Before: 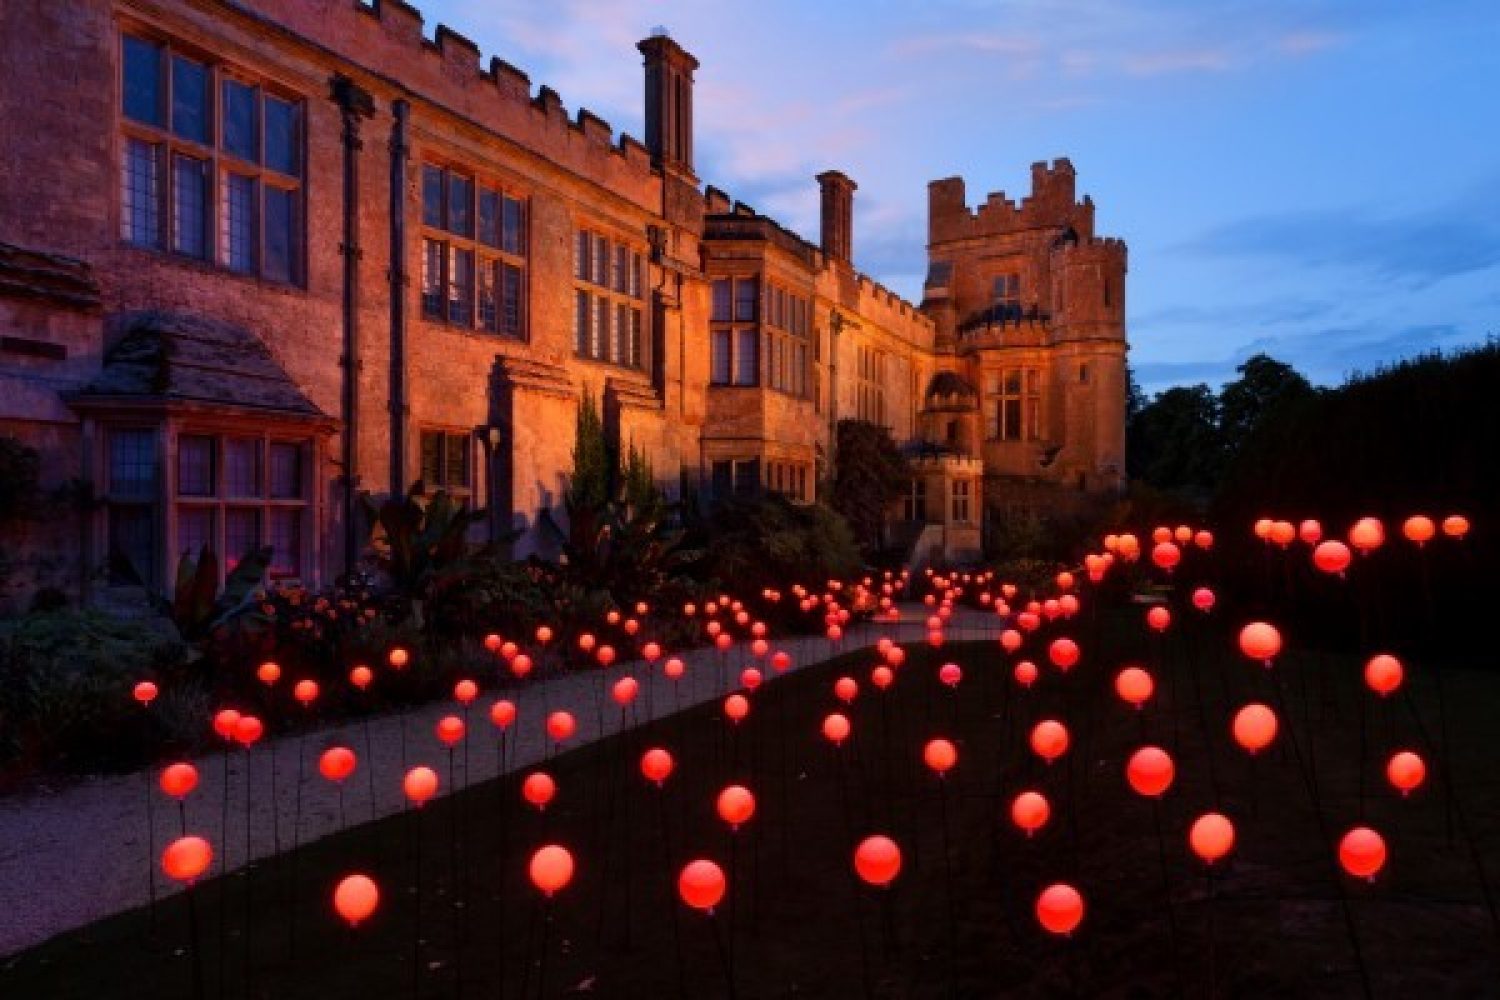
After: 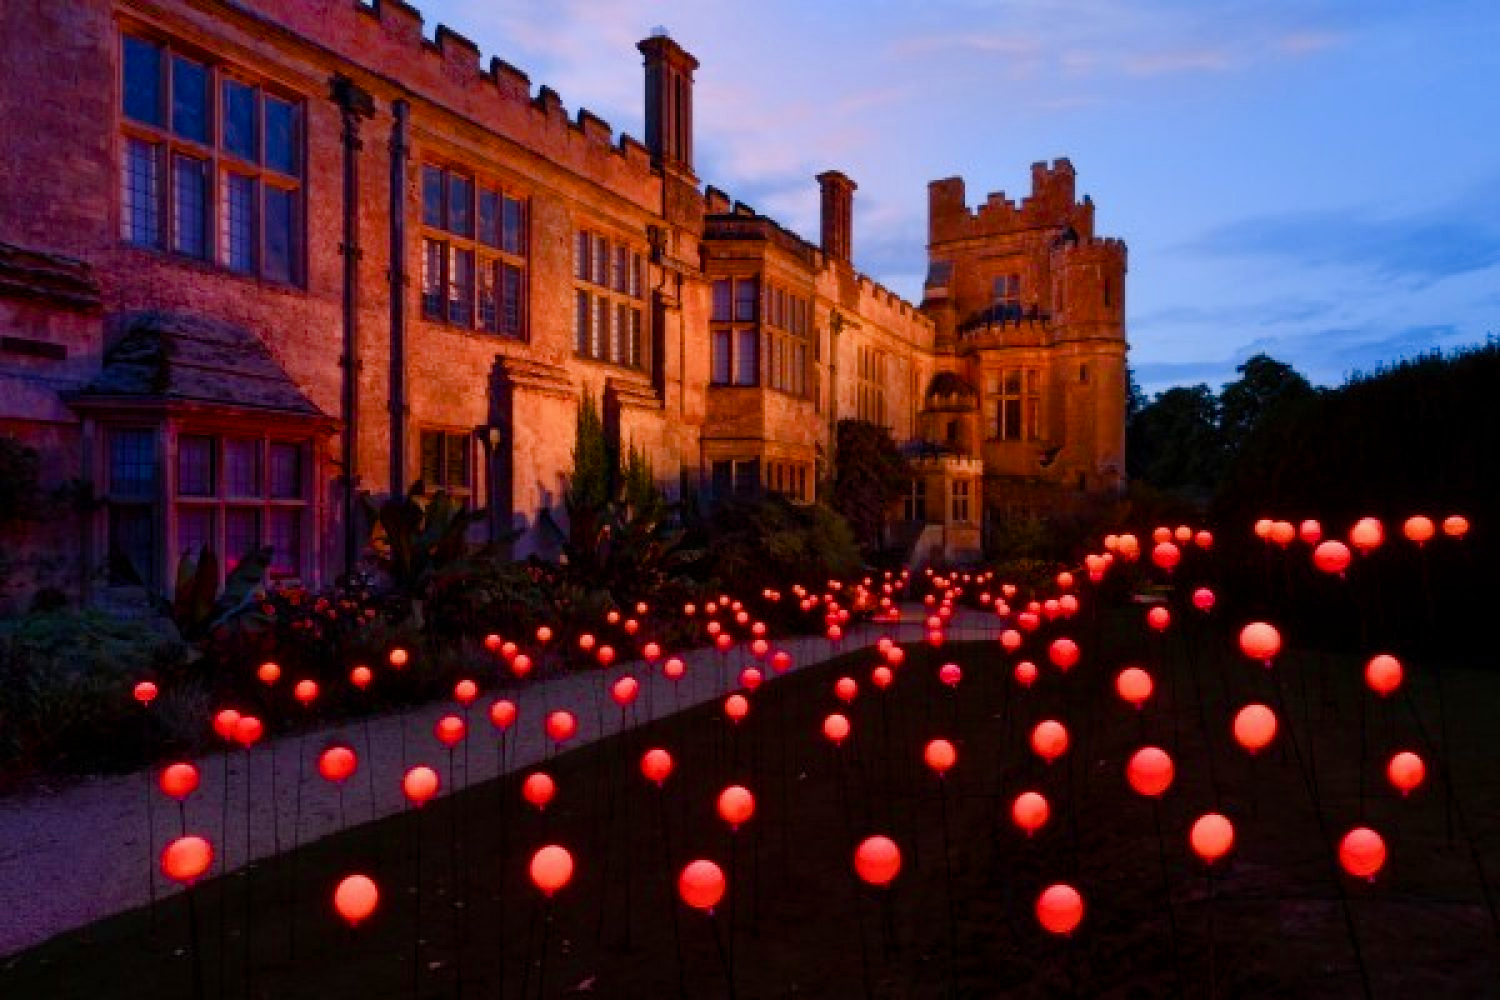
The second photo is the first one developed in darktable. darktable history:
color balance rgb: highlights gain › chroma 1.527%, highlights gain › hue 306.54°, perceptual saturation grading › global saturation 20%, perceptual saturation grading › highlights -50.207%, perceptual saturation grading › shadows 30.898%, global vibrance 20%
